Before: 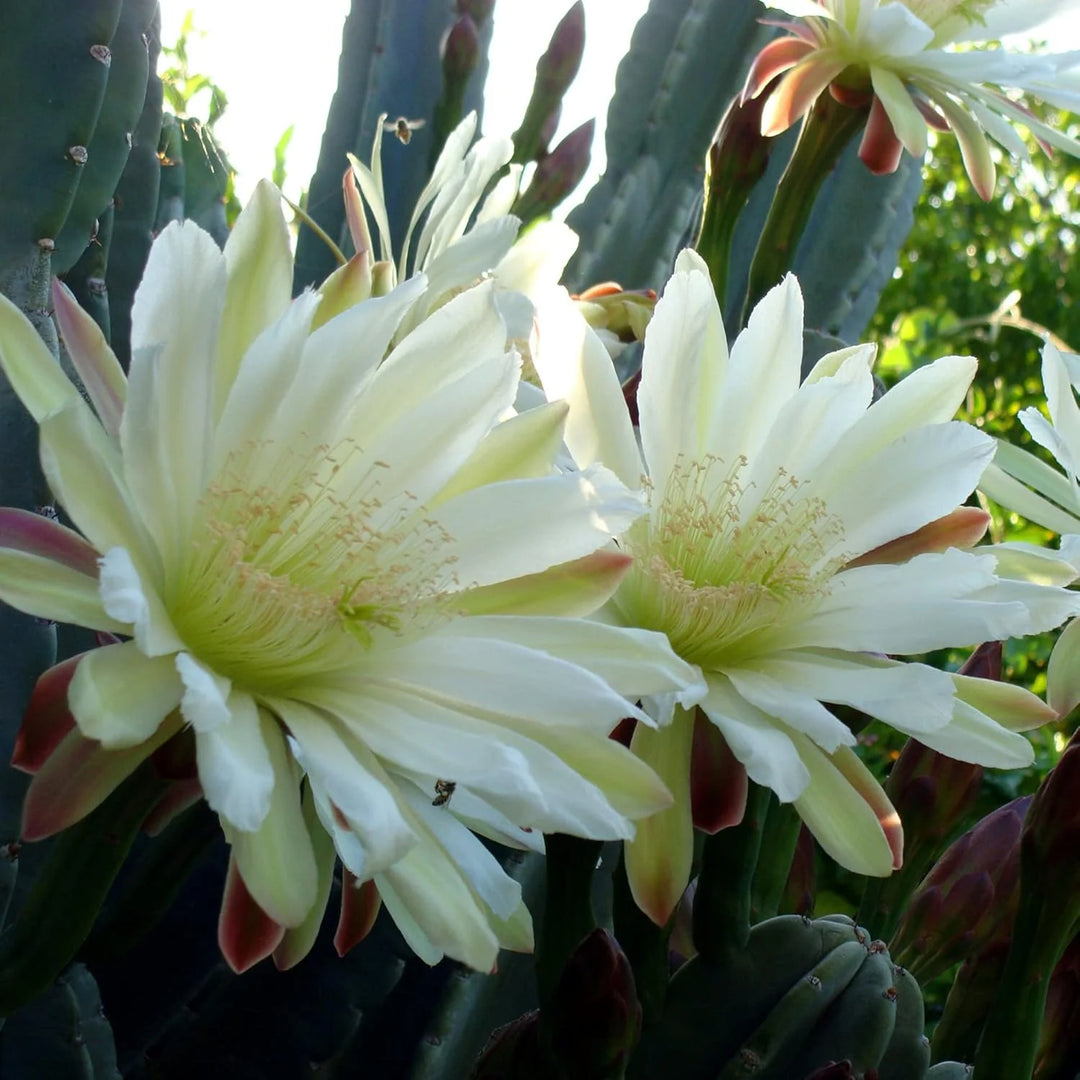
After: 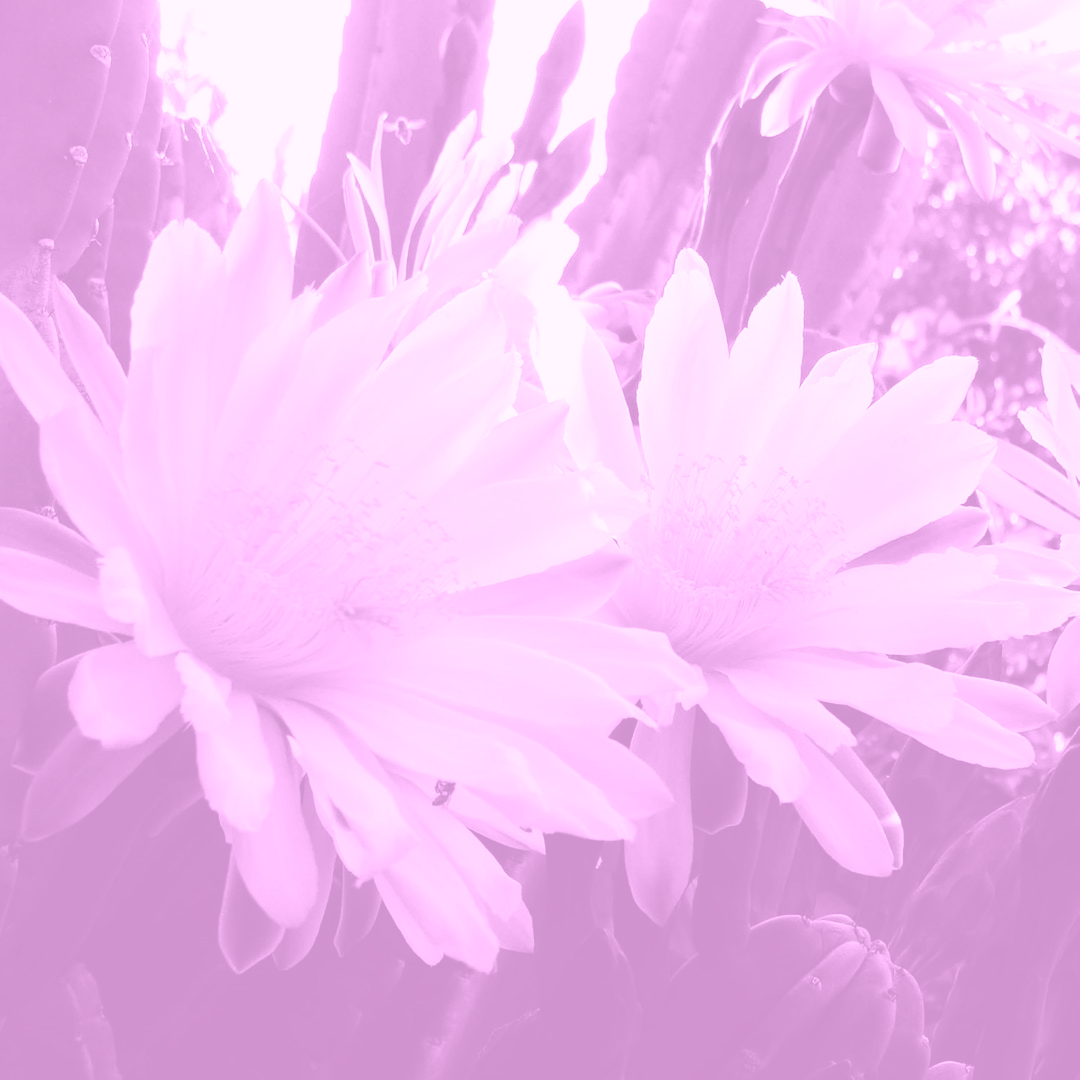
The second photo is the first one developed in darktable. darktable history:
tone equalizer: -8 EV -0.75 EV, -7 EV -0.7 EV, -6 EV -0.6 EV, -5 EV -0.4 EV, -3 EV 0.4 EV, -2 EV 0.6 EV, -1 EV 0.7 EV, +0 EV 0.75 EV, edges refinement/feathering 500, mask exposure compensation -1.57 EV, preserve details no
color balance rgb: perceptual saturation grading › global saturation 30%, global vibrance 20%
color calibration: output gray [0.267, 0.423, 0.267, 0], illuminant same as pipeline (D50), adaptation none (bypass)
colorize: hue 331.2°, saturation 75%, source mix 30.28%, lightness 70.52%, version 1
